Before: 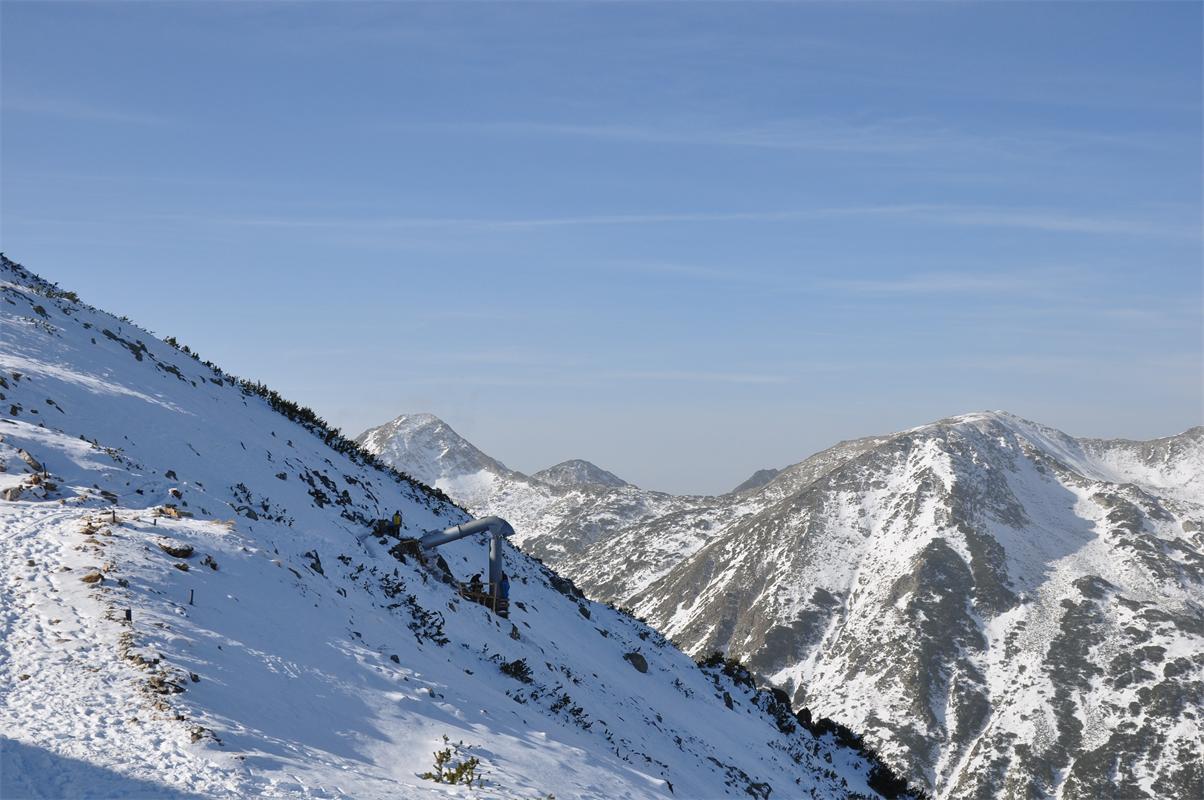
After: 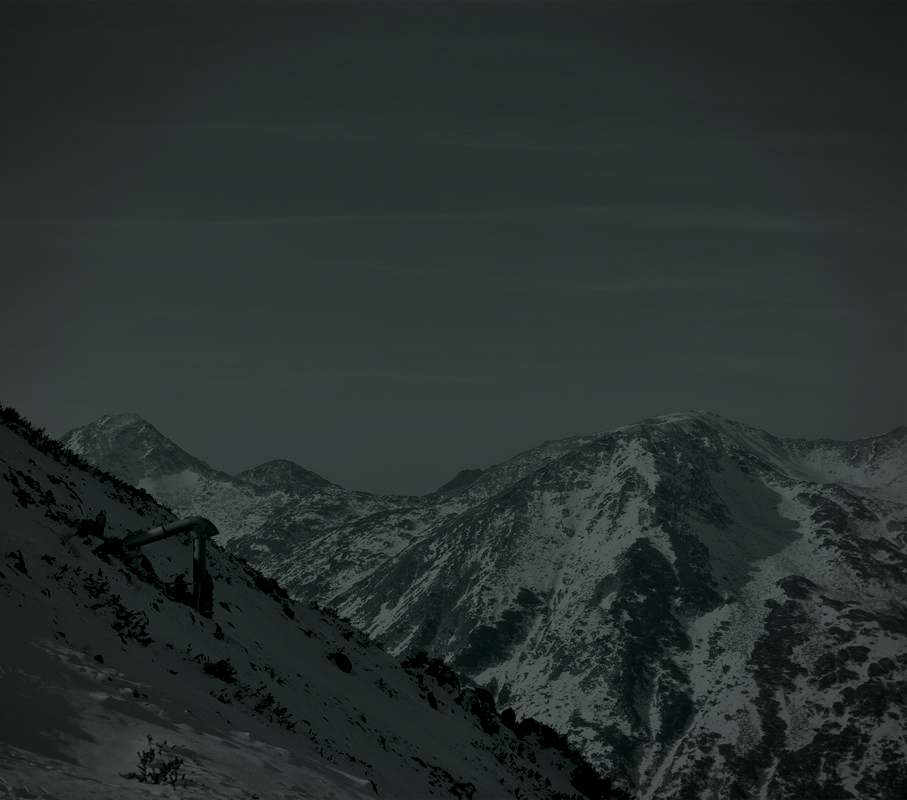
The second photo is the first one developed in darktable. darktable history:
colorize: hue 90°, saturation 19%, lightness 1.59%, version 1
vignetting: fall-off radius 60.92%
shadows and highlights: shadows 62.66, white point adjustment 0.37, highlights -34.44, compress 83.82%
crop and rotate: left 24.6%
